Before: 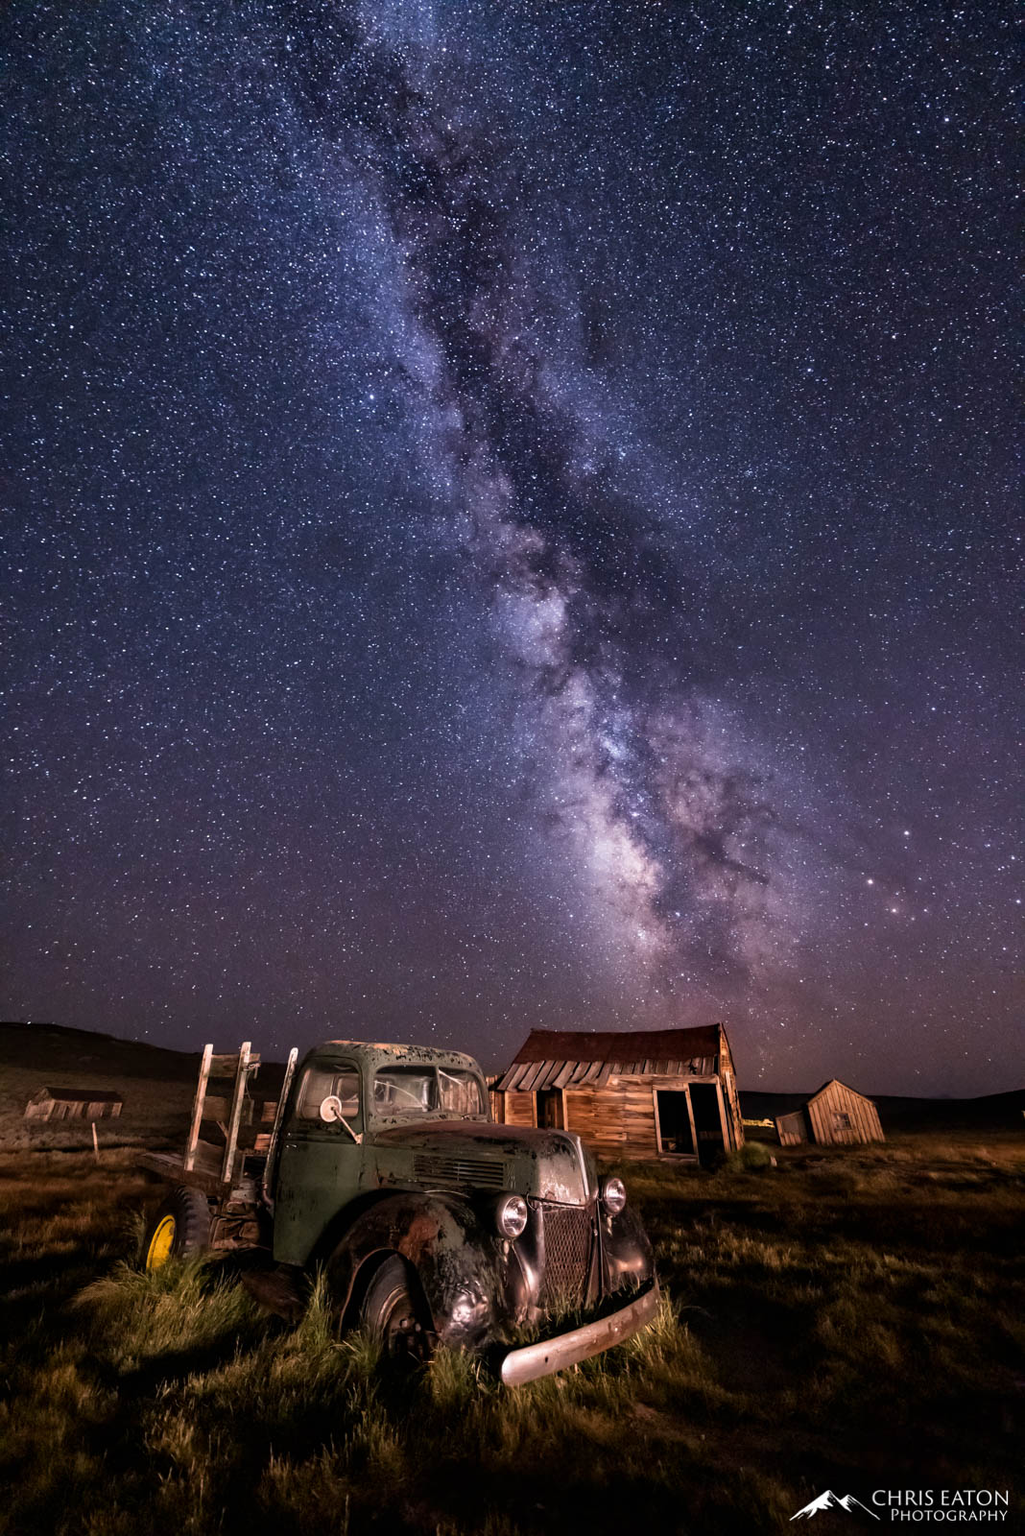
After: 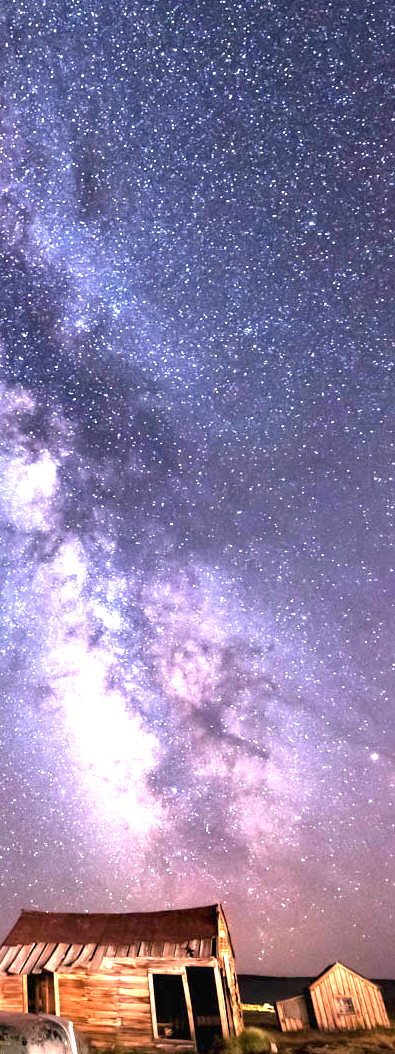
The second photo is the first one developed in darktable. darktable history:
crop and rotate: left 49.906%, top 10.135%, right 13.093%, bottom 23.941%
exposure: black level correction 0, exposure 1.997 EV, compensate highlight preservation false
